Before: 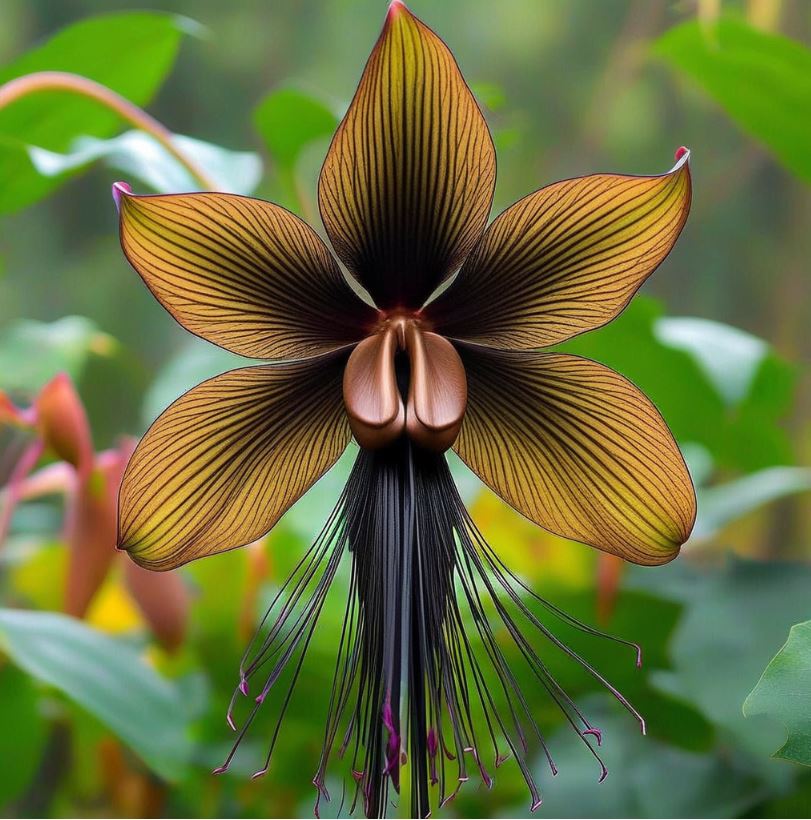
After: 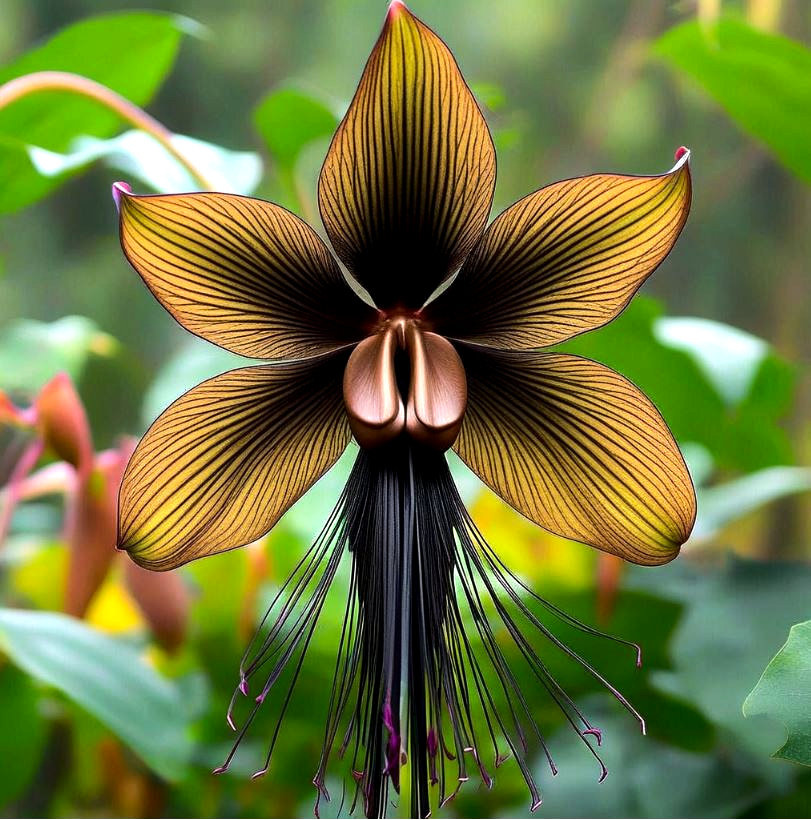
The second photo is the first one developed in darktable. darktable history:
exposure: black level correction 0.005, exposure 0.001 EV, compensate highlight preservation false
tone equalizer: -8 EV -0.75 EV, -7 EV -0.7 EV, -6 EV -0.6 EV, -5 EV -0.4 EV, -3 EV 0.4 EV, -2 EV 0.6 EV, -1 EV 0.7 EV, +0 EV 0.75 EV, edges refinement/feathering 500, mask exposure compensation -1.57 EV, preserve details no
